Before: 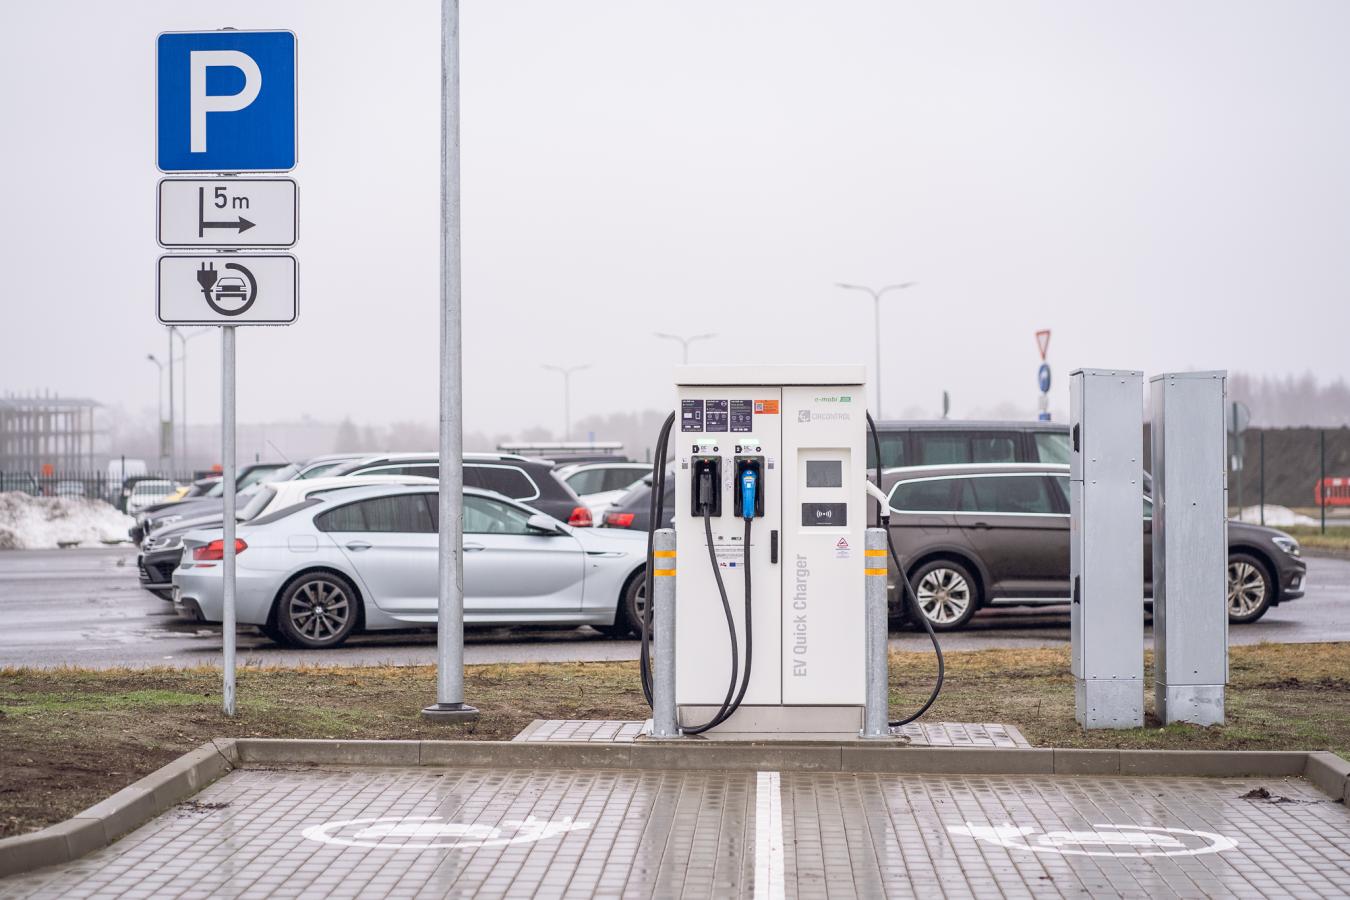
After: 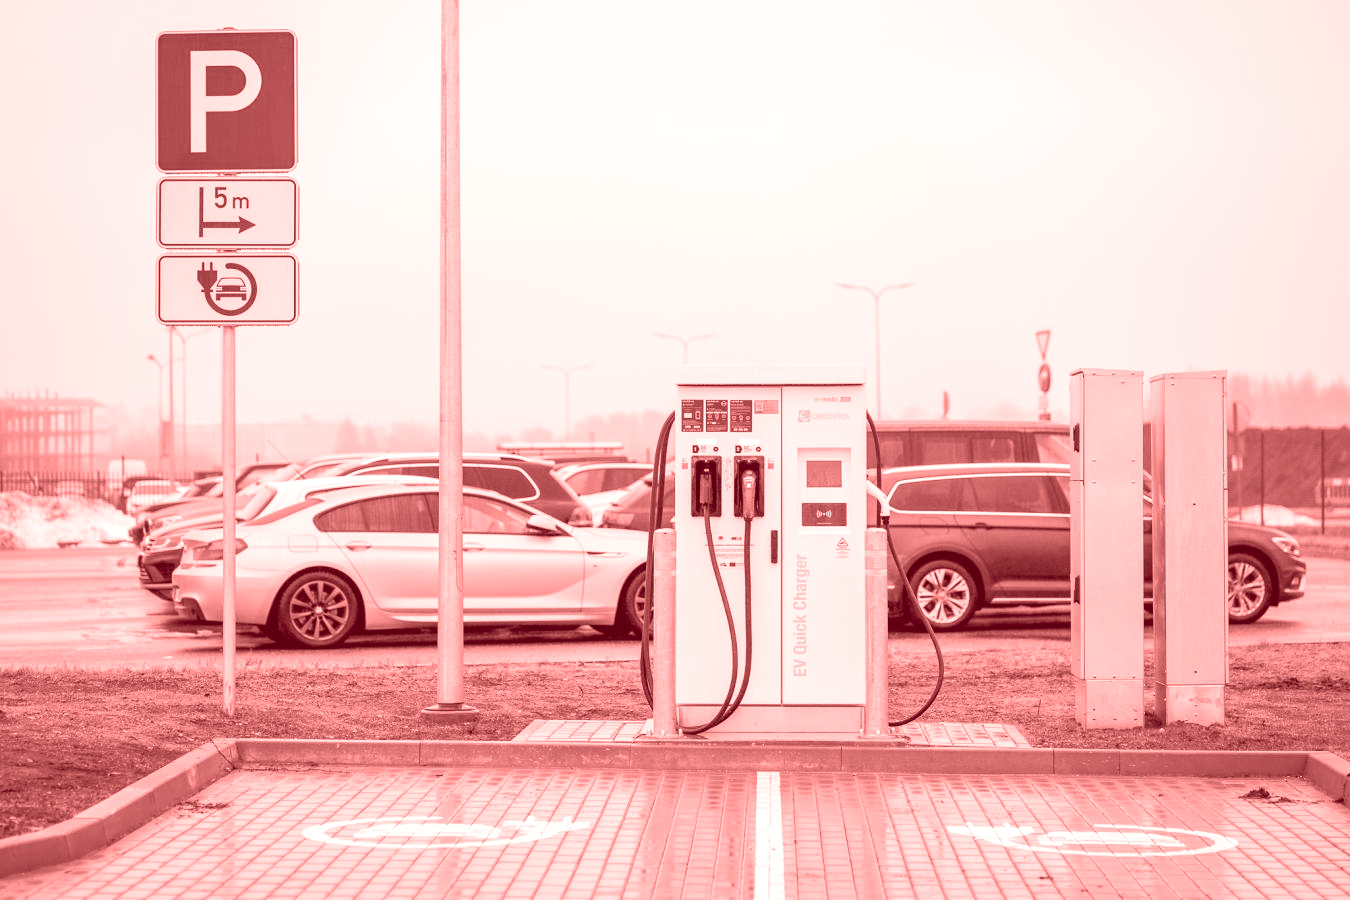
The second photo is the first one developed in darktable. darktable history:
colorize: saturation 60%, source mix 100%
white balance: red 1.138, green 0.996, blue 0.812
